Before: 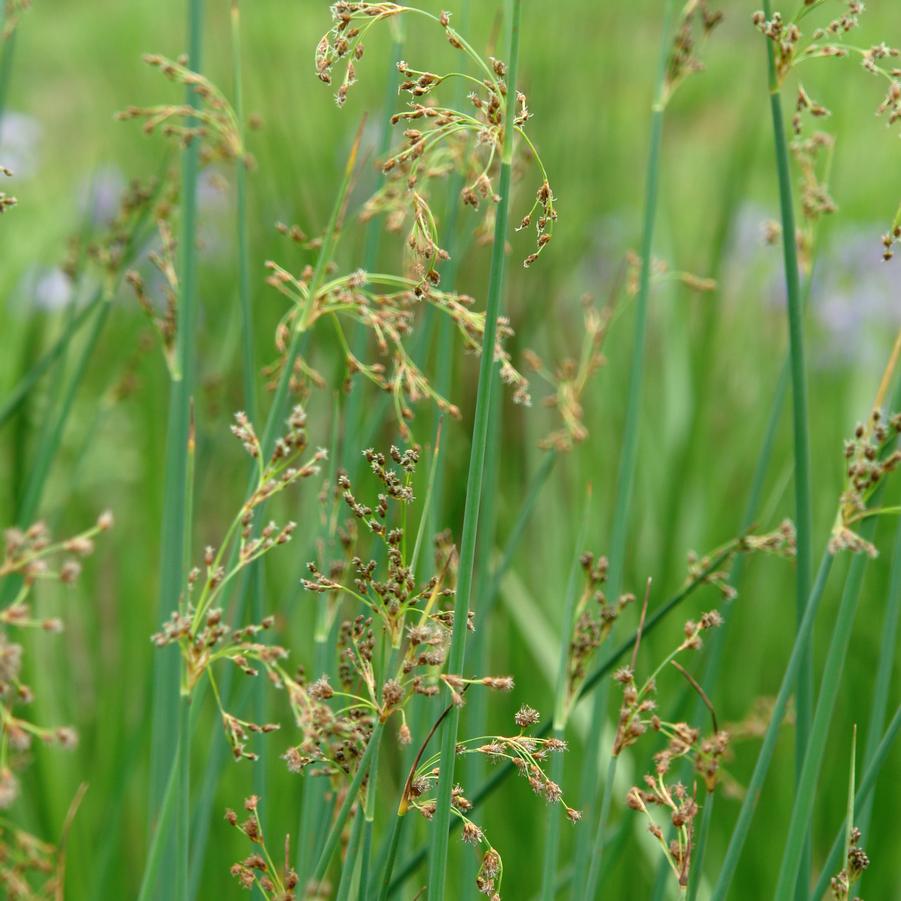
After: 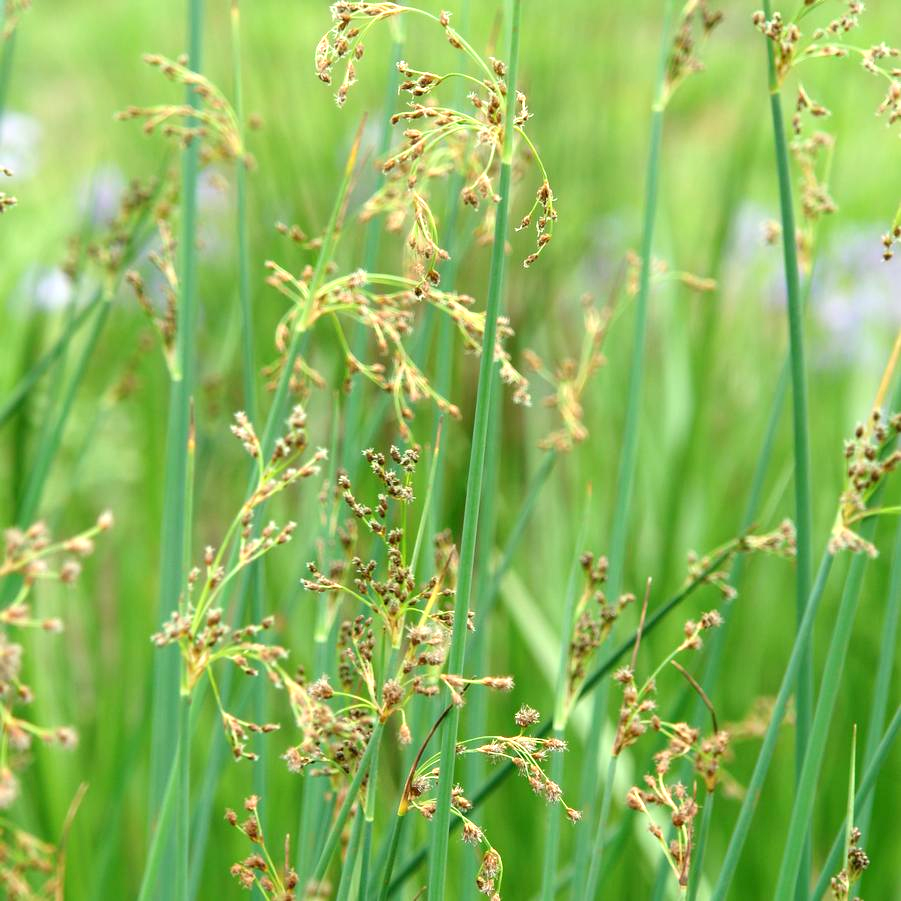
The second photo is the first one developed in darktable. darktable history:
exposure: exposure 0.659 EV, compensate highlight preservation false
contrast brightness saturation: contrast 0.097, brightness 0.017, saturation 0.019
